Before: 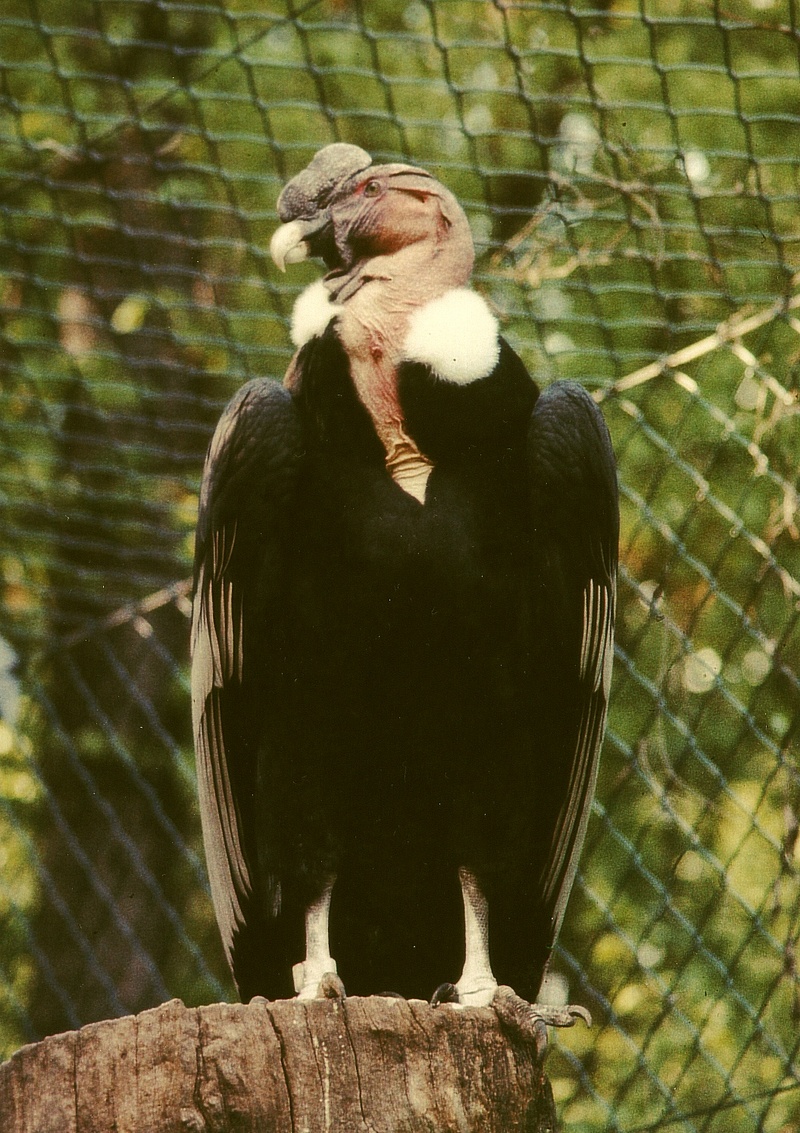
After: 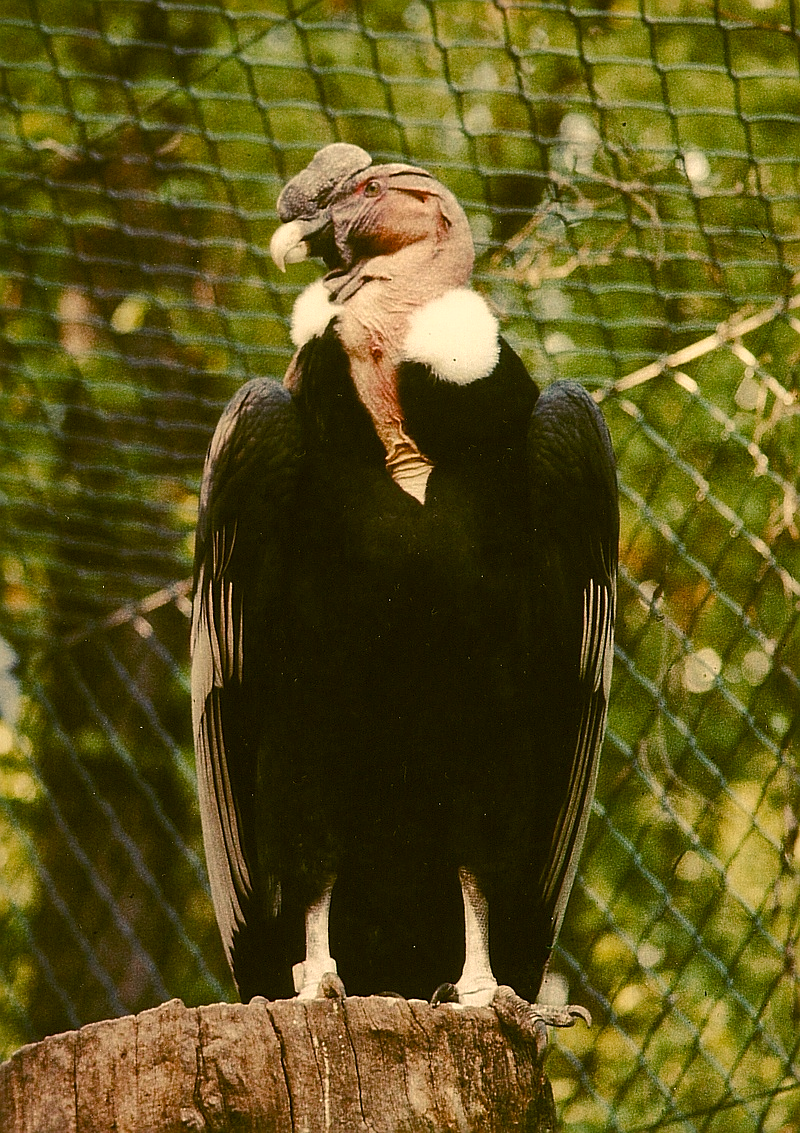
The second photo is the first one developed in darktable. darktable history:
sharpen: on, module defaults
color balance rgb: highlights gain › chroma 3.281%, highlights gain › hue 56.33°, global offset › luminance -0.283%, global offset › hue 261.4°, perceptual saturation grading › global saturation 20%, perceptual saturation grading › highlights -25.752%, perceptual saturation grading › shadows 25.016%
